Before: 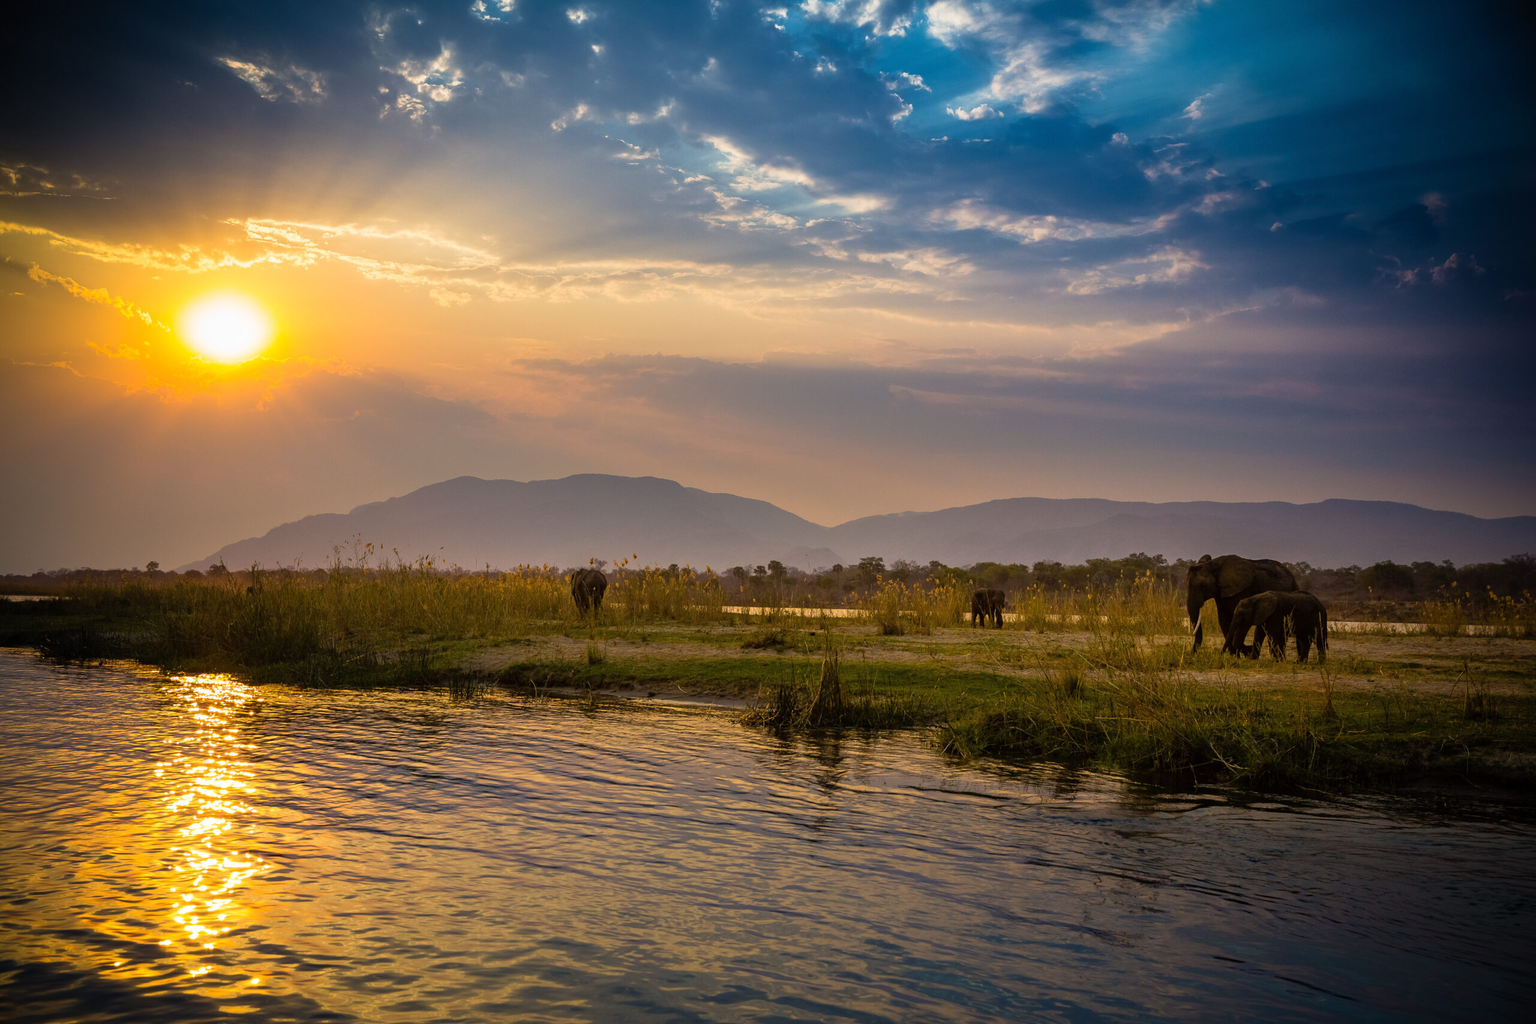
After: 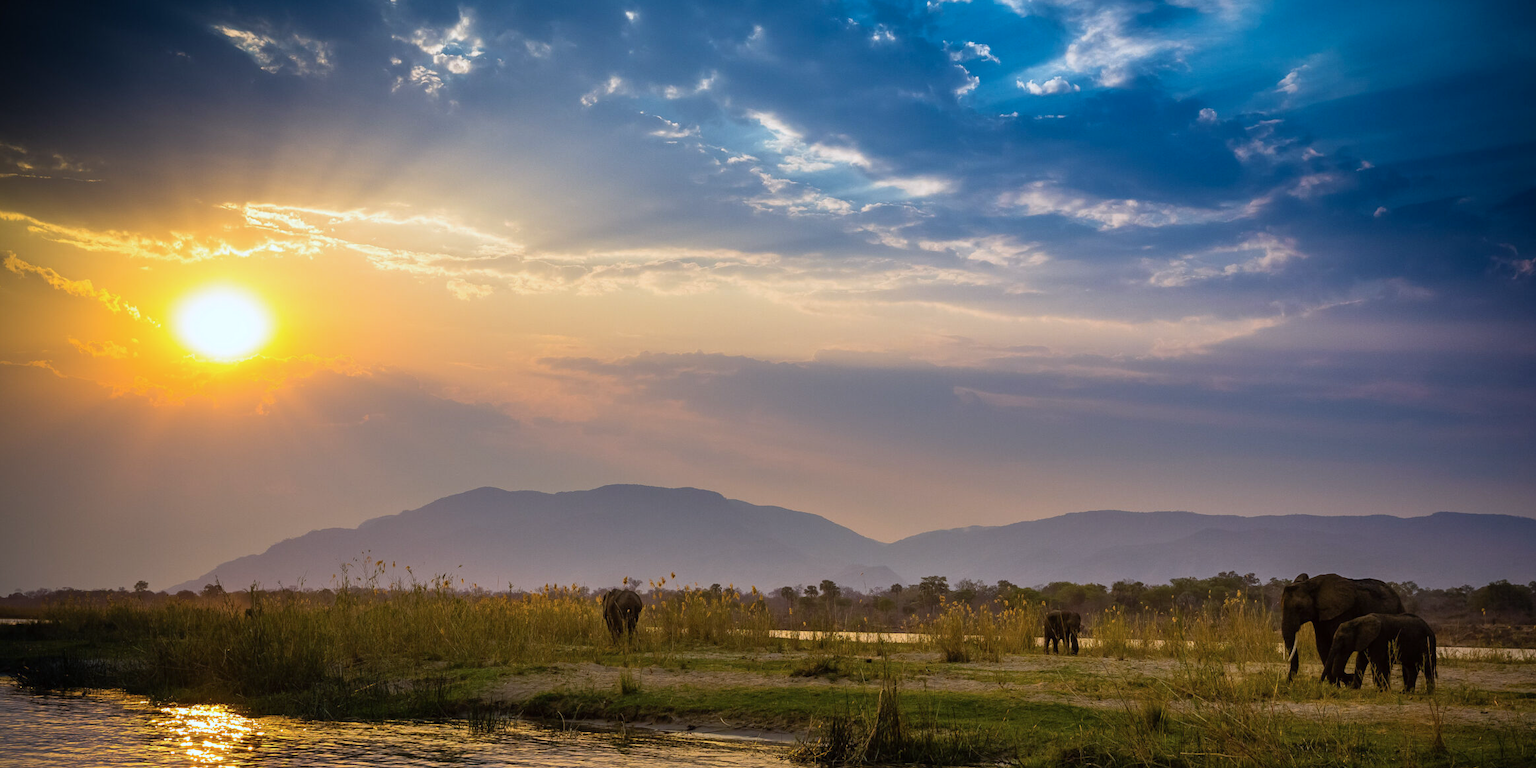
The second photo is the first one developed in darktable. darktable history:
crop: left 1.623%, top 3.454%, right 7.638%, bottom 28.477%
color calibration: x 0.371, y 0.377, temperature 4295.36 K
